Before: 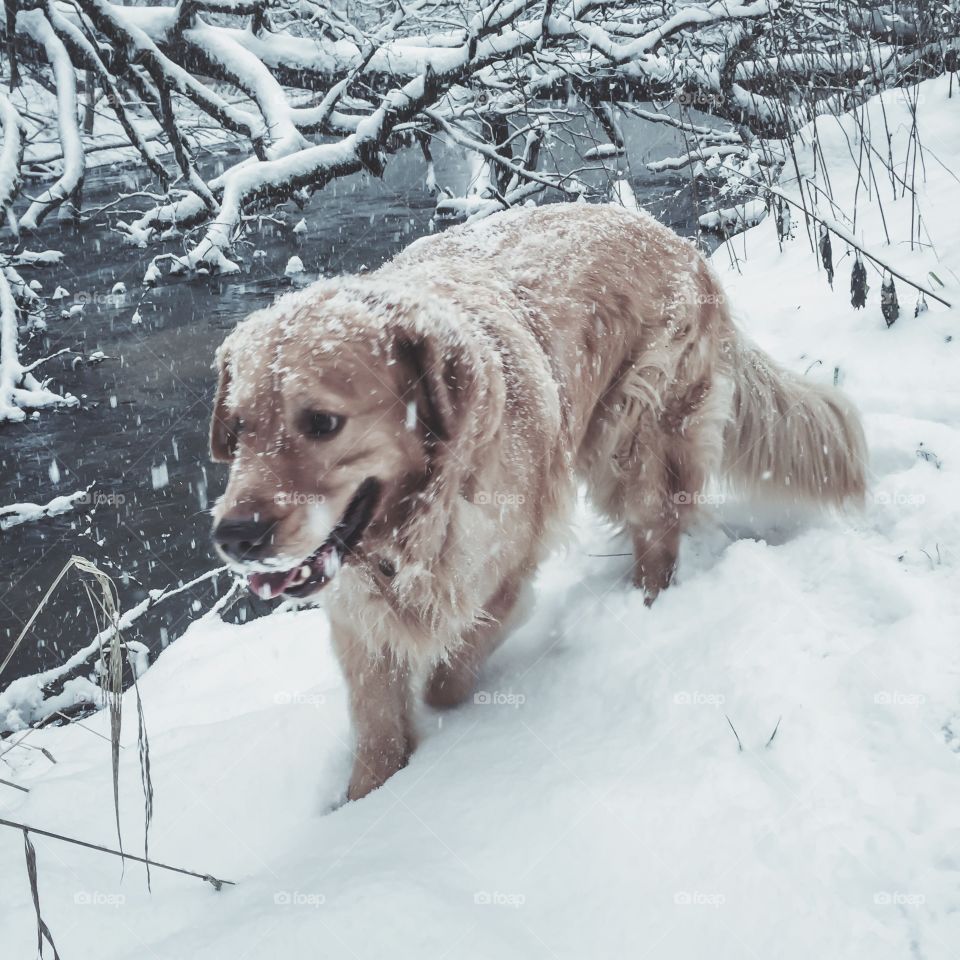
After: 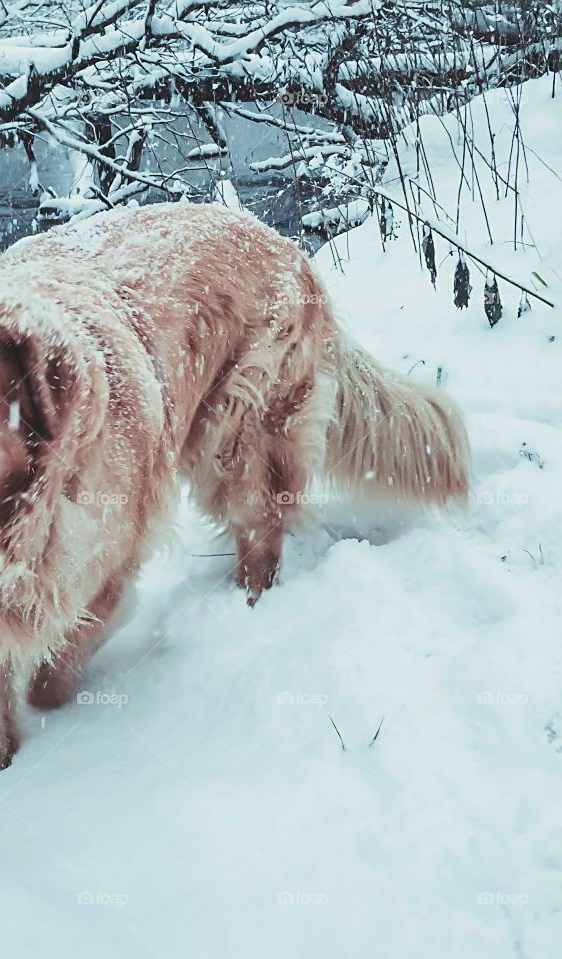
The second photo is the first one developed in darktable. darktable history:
sharpen: on, module defaults
crop: left 41.402%
color balance: output saturation 120%
white balance: red 0.986, blue 1.01
tone curve: curves: ch0 [(0, 0) (0.068, 0.031) (0.175, 0.132) (0.337, 0.304) (0.498, 0.511) (0.748, 0.762) (0.993, 0.954)]; ch1 [(0, 0) (0.294, 0.184) (0.359, 0.34) (0.362, 0.35) (0.43, 0.41) (0.469, 0.453) (0.495, 0.489) (0.54, 0.563) (0.612, 0.641) (1, 1)]; ch2 [(0, 0) (0.431, 0.419) (0.495, 0.502) (0.524, 0.534) (0.557, 0.56) (0.634, 0.654) (0.728, 0.722) (1, 1)], color space Lab, independent channels, preserve colors none
